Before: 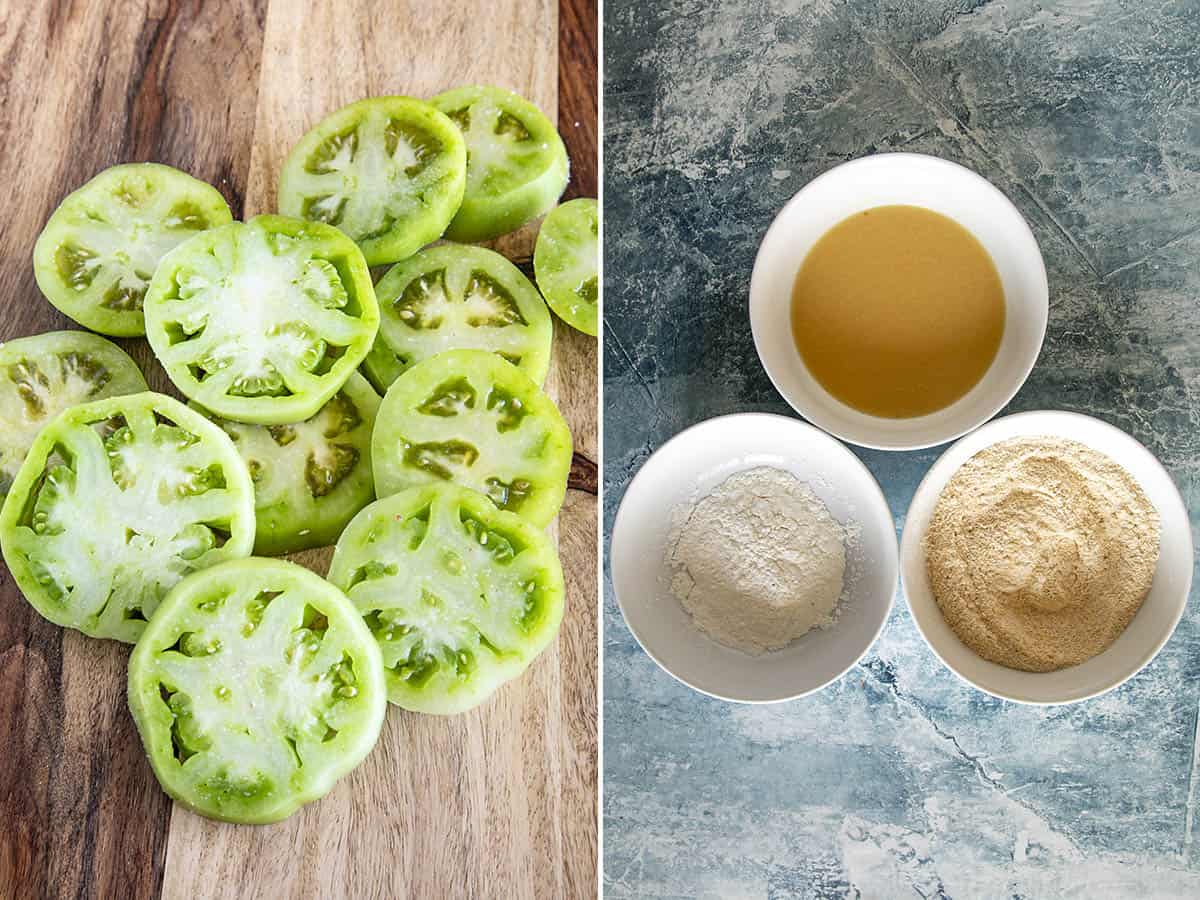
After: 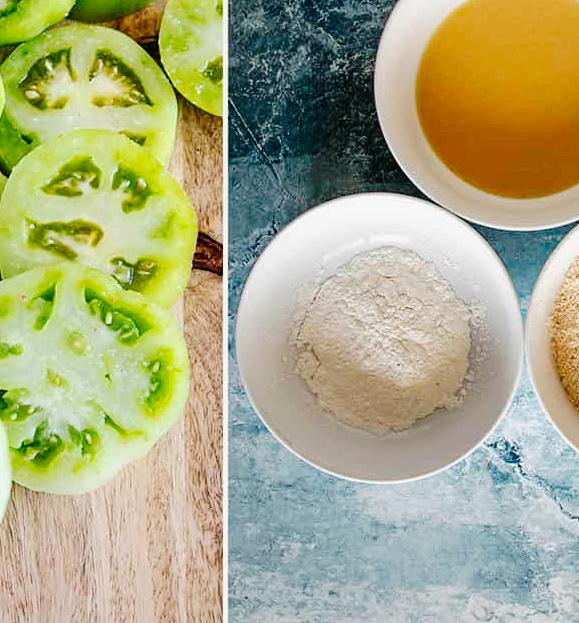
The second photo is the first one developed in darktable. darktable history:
tone curve: curves: ch0 [(0.003, 0) (0.066, 0.031) (0.16, 0.089) (0.269, 0.218) (0.395, 0.408) (0.517, 0.56) (0.684, 0.734) (0.791, 0.814) (1, 1)]; ch1 [(0, 0) (0.164, 0.115) (0.337, 0.332) (0.39, 0.398) (0.464, 0.461) (0.501, 0.5) (0.507, 0.5) (0.534, 0.532) (0.577, 0.59) (0.652, 0.681) (0.733, 0.764) (0.819, 0.823) (1, 1)]; ch2 [(0, 0) (0.337, 0.382) (0.464, 0.476) (0.501, 0.5) (0.527, 0.54) (0.551, 0.565) (0.628, 0.632) (0.689, 0.686) (1, 1)], preserve colors none
exposure: exposure -0.114 EV, compensate highlight preservation false
crop: left 31.316%, top 24.525%, right 20.397%, bottom 6.23%
